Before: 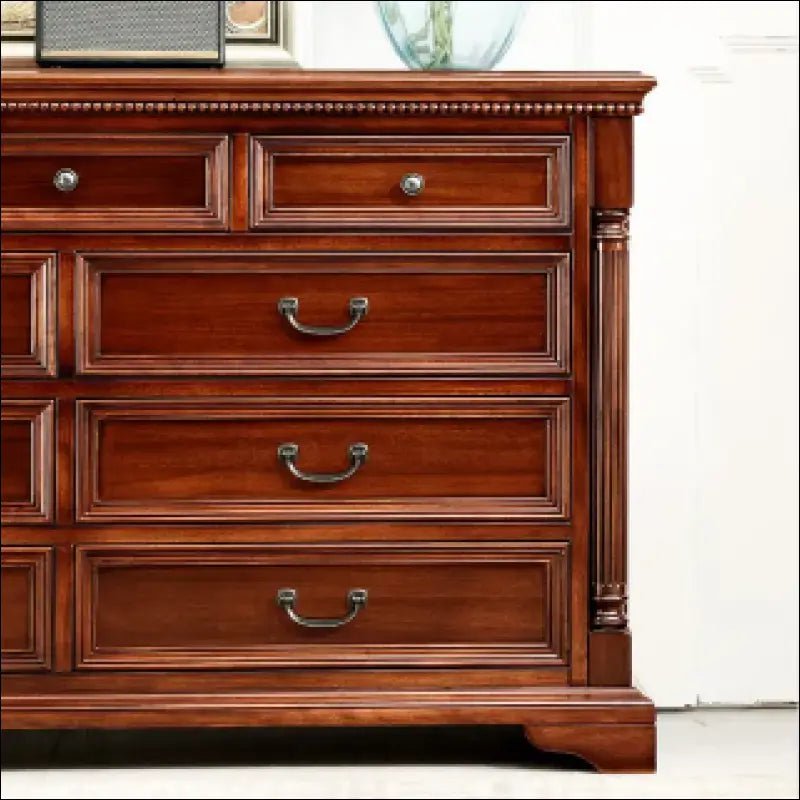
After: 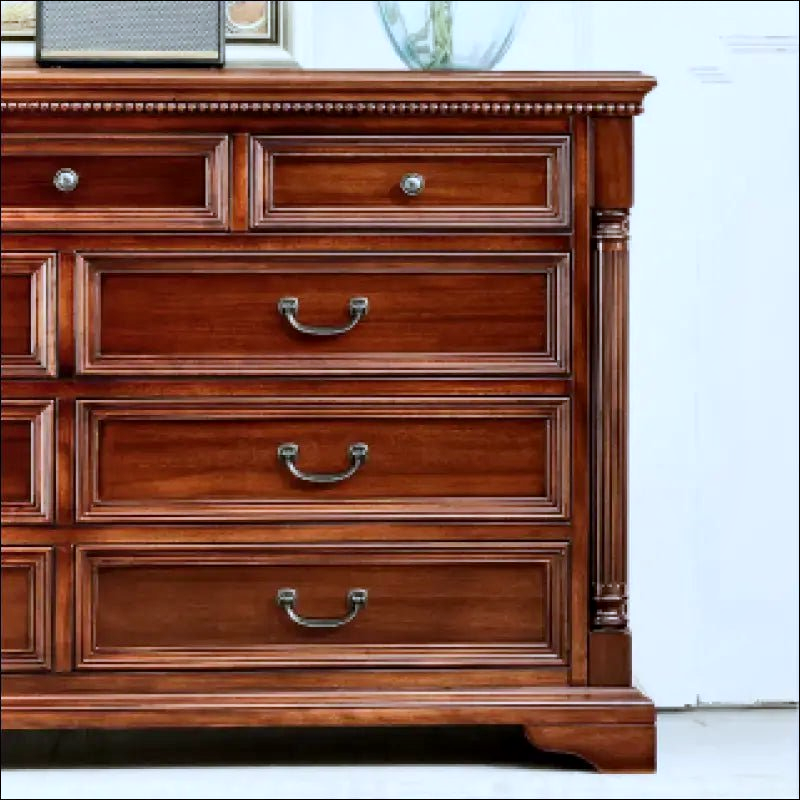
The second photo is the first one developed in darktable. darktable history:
shadows and highlights: shadows 43.71, white point adjustment -1.46, soften with gaussian
white balance: red 0.924, blue 1.095
local contrast: mode bilateral grid, contrast 20, coarseness 50, detail 120%, midtone range 0.2
